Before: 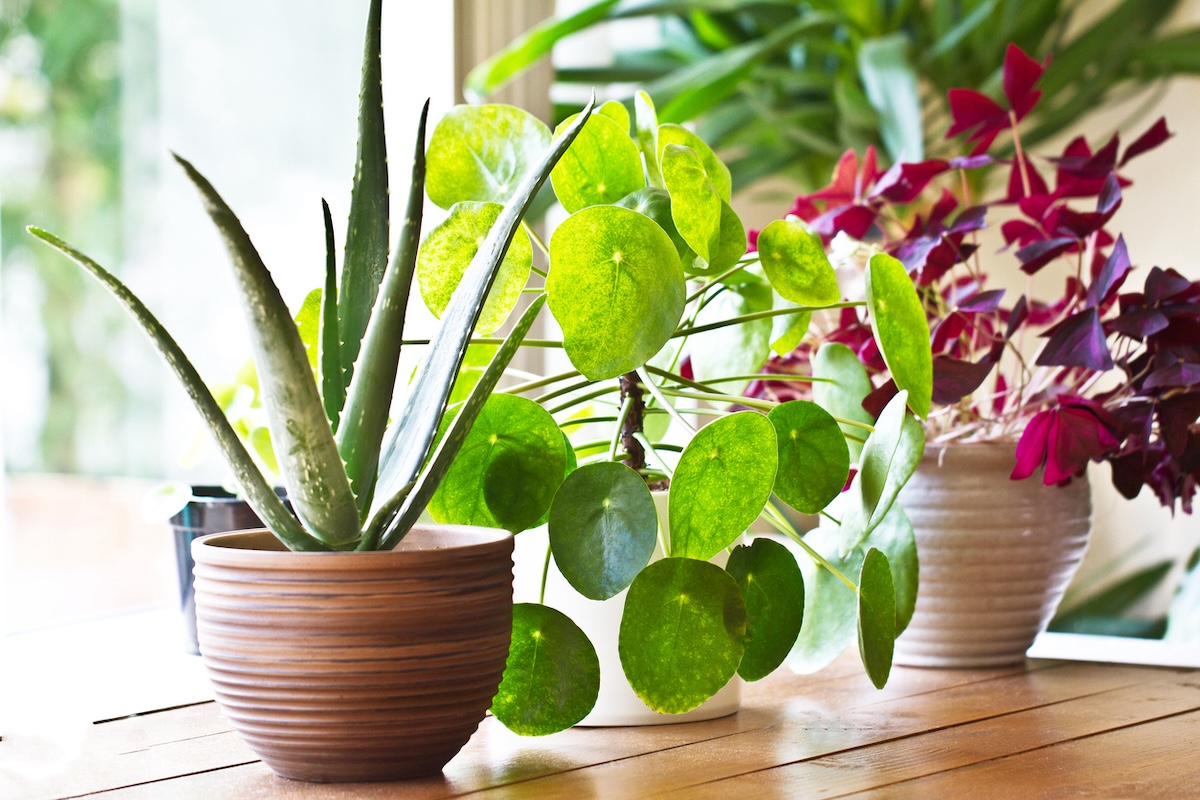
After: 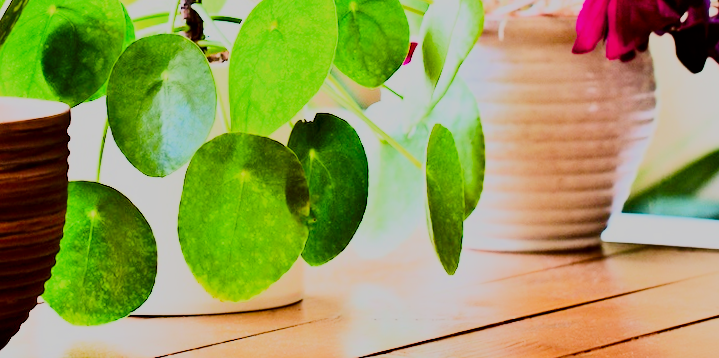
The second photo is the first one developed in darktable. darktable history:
exposure: exposure 0.507 EV, compensate highlight preservation false
filmic rgb: black relative exposure -7.32 EV, white relative exposure 5.09 EV, hardness 3.2
crop and rotate: left 35.509%, top 50.238%, bottom 4.934%
rotate and perspective: rotation 0.215°, lens shift (vertical) -0.139, crop left 0.069, crop right 0.939, crop top 0.002, crop bottom 0.996
rgb curve: curves: ch0 [(0, 0) (0.21, 0.15) (0.24, 0.21) (0.5, 0.75) (0.75, 0.96) (0.89, 0.99) (1, 1)]; ch1 [(0, 0.02) (0.21, 0.13) (0.25, 0.2) (0.5, 0.67) (0.75, 0.9) (0.89, 0.97) (1, 1)]; ch2 [(0, 0.02) (0.21, 0.13) (0.25, 0.2) (0.5, 0.67) (0.75, 0.9) (0.89, 0.97) (1, 1)], compensate middle gray true
color balance rgb: perceptual saturation grading › global saturation 20%, perceptual saturation grading › highlights -25%, perceptual saturation grading › shadows 25%
contrast brightness saturation: contrast 0.13, brightness -0.24, saturation 0.14
